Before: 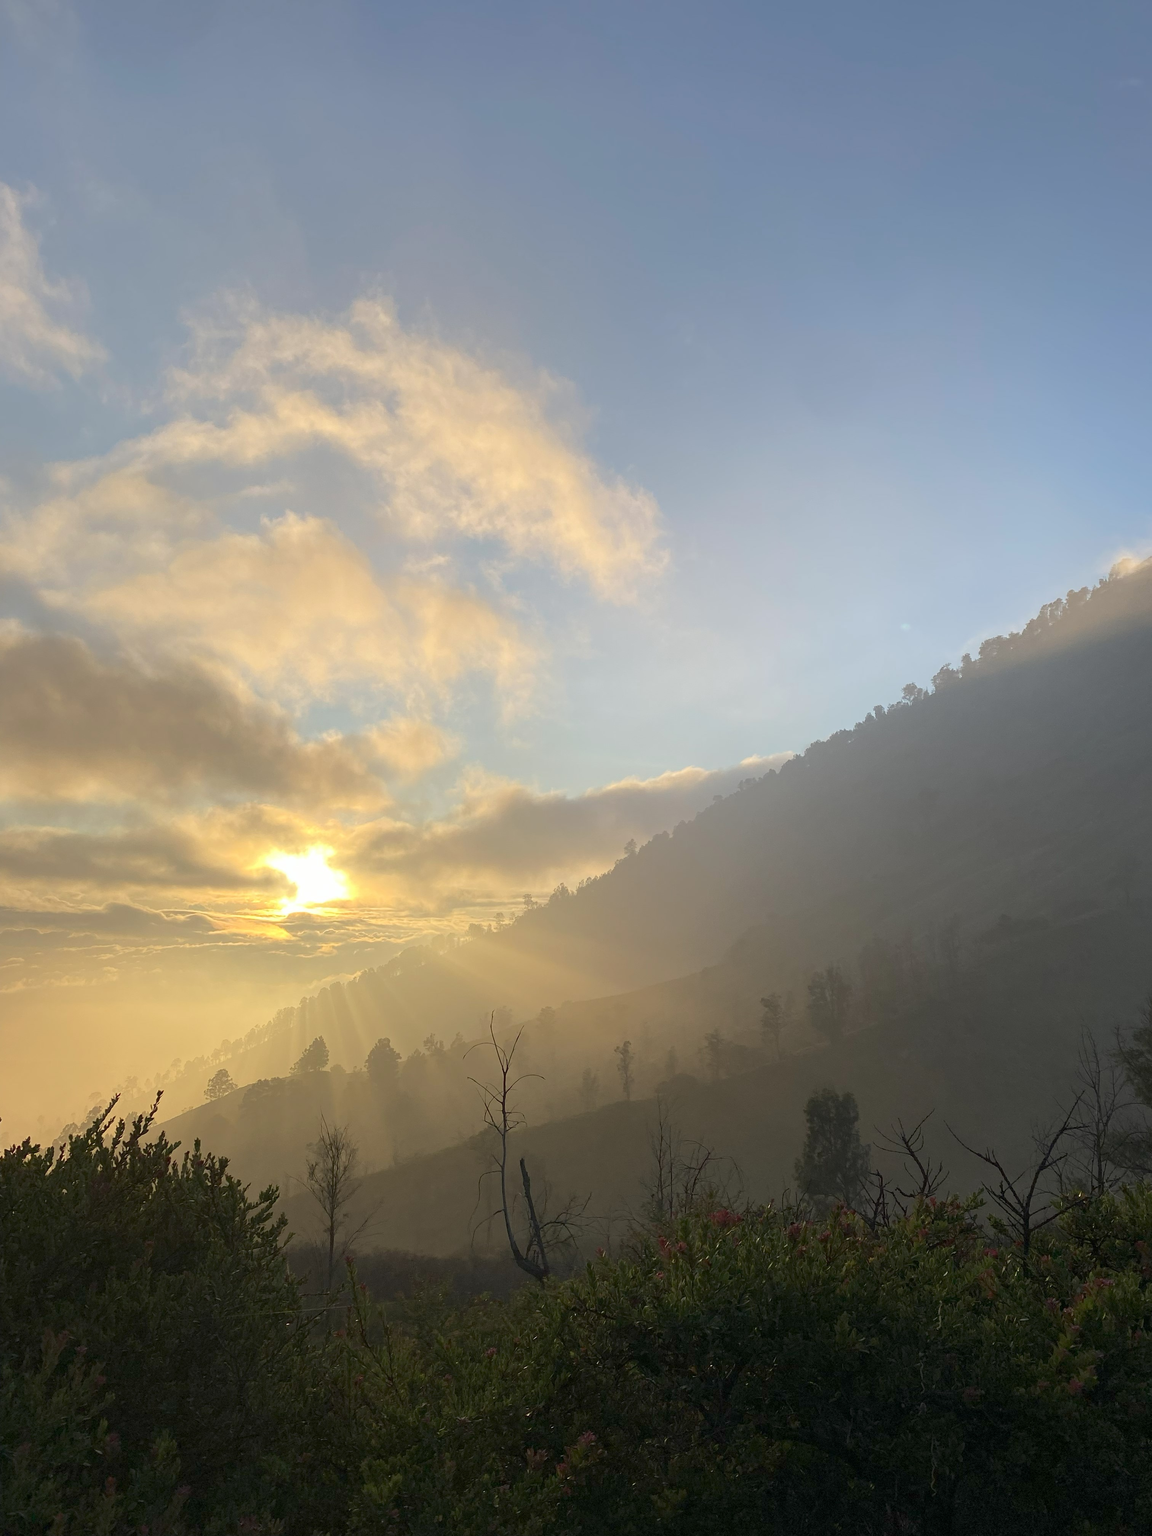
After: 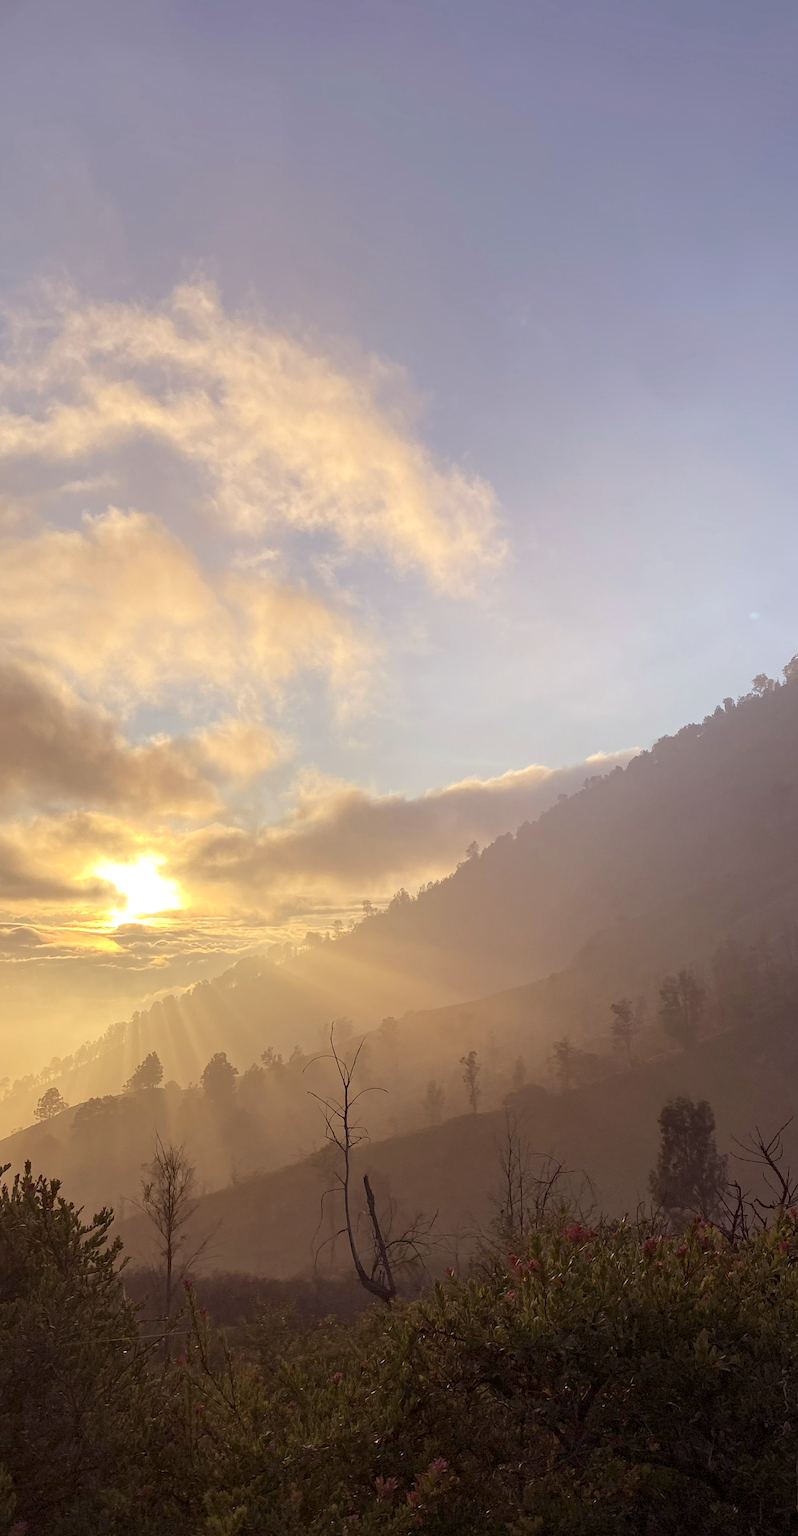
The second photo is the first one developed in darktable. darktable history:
local contrast: on, module defaults
crop: left 15.419%, right 17.914%
rotate and perspective: rotation -1°, crop left 0.011, crop right 0.989, crop top 0.025, crop bottom 0.975
rgb levels: mode RGB, independent channels, levels [[0, 0.474, 1], [0, 0.5, 1], [0, 0.5, 1]]
